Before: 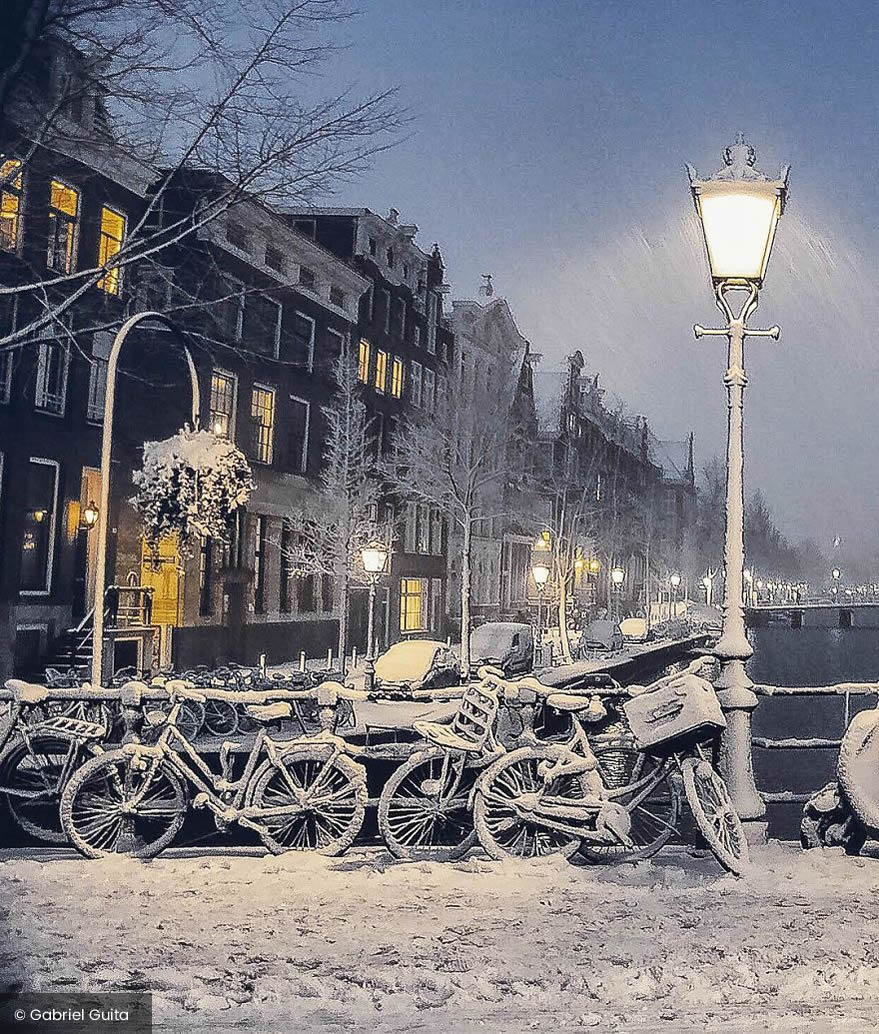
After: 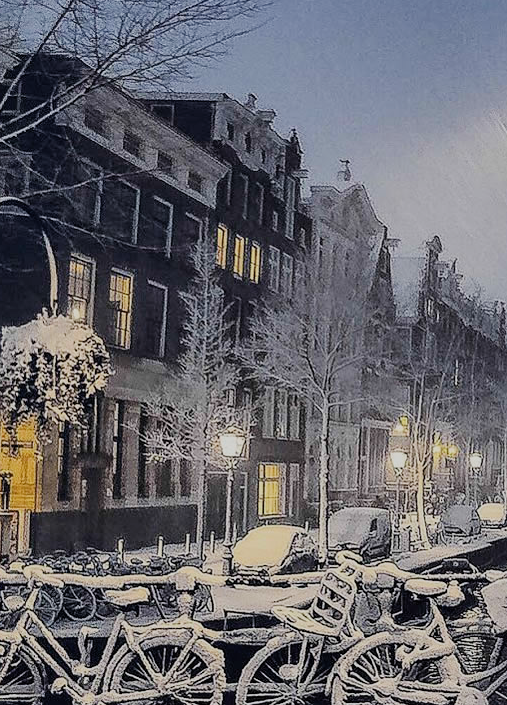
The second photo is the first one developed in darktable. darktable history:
crop: left 16.202%, top 11.208%, right 26.045%, bottom 20.557%
filmic rgb: black relative exposure -7.65 EV, white relative exposure 4.56 EV, hardness 3.61
